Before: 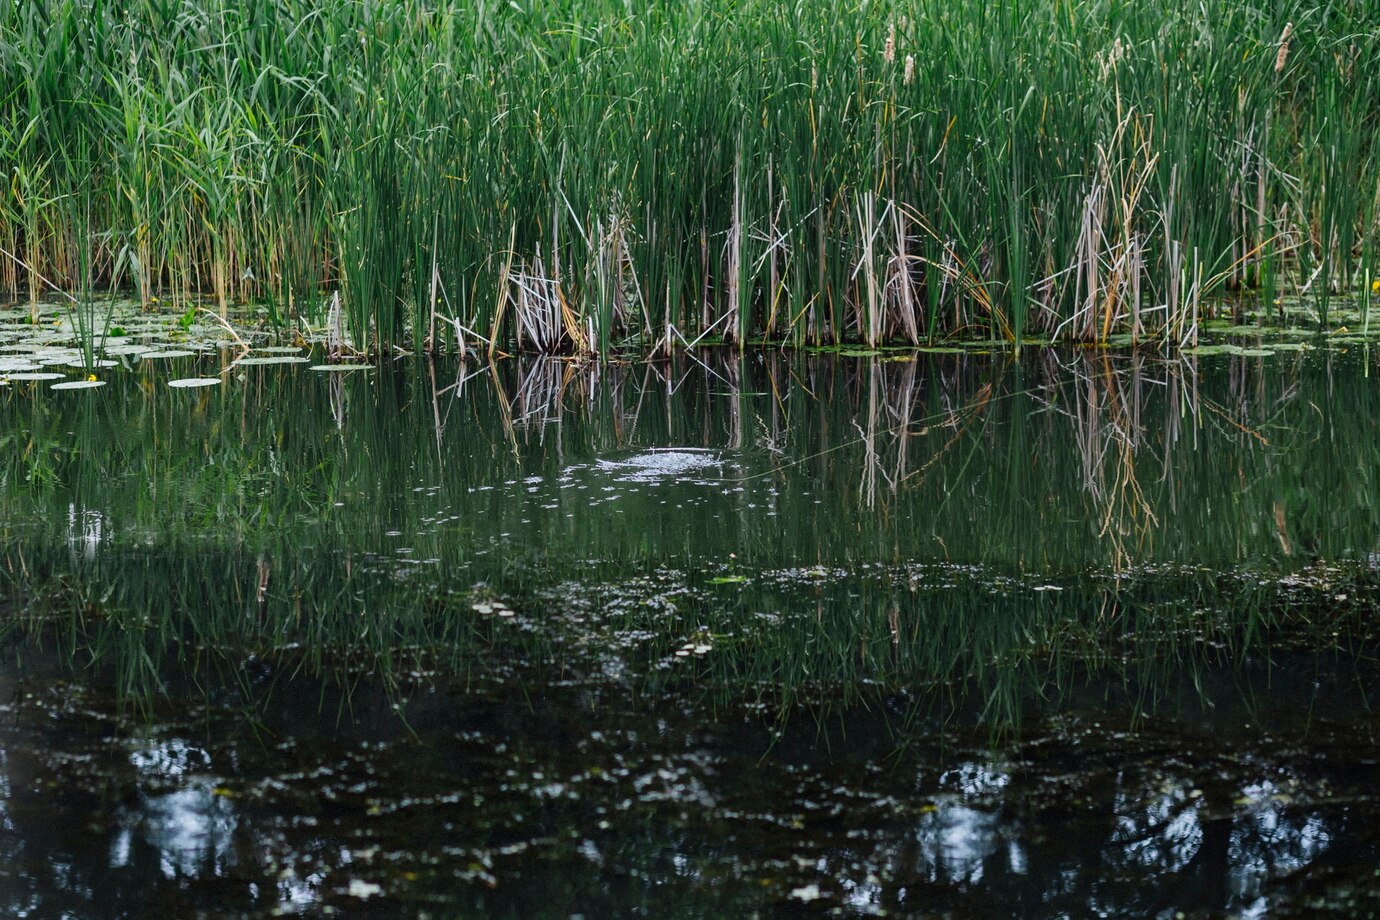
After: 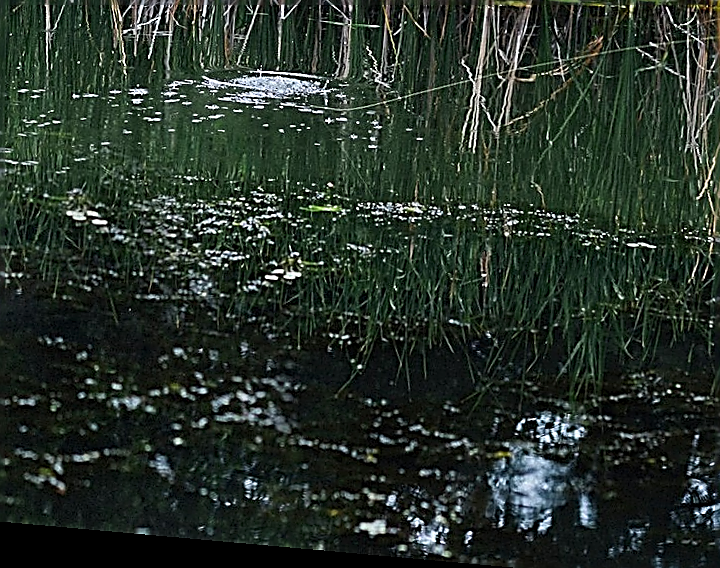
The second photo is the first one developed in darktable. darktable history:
crop: left 29.672%, top 41.786%, right 20.851%, bottom 3.487%
sharpen: amount 2
rotate and perspective: rotation 5.12°, automatic cropping off
